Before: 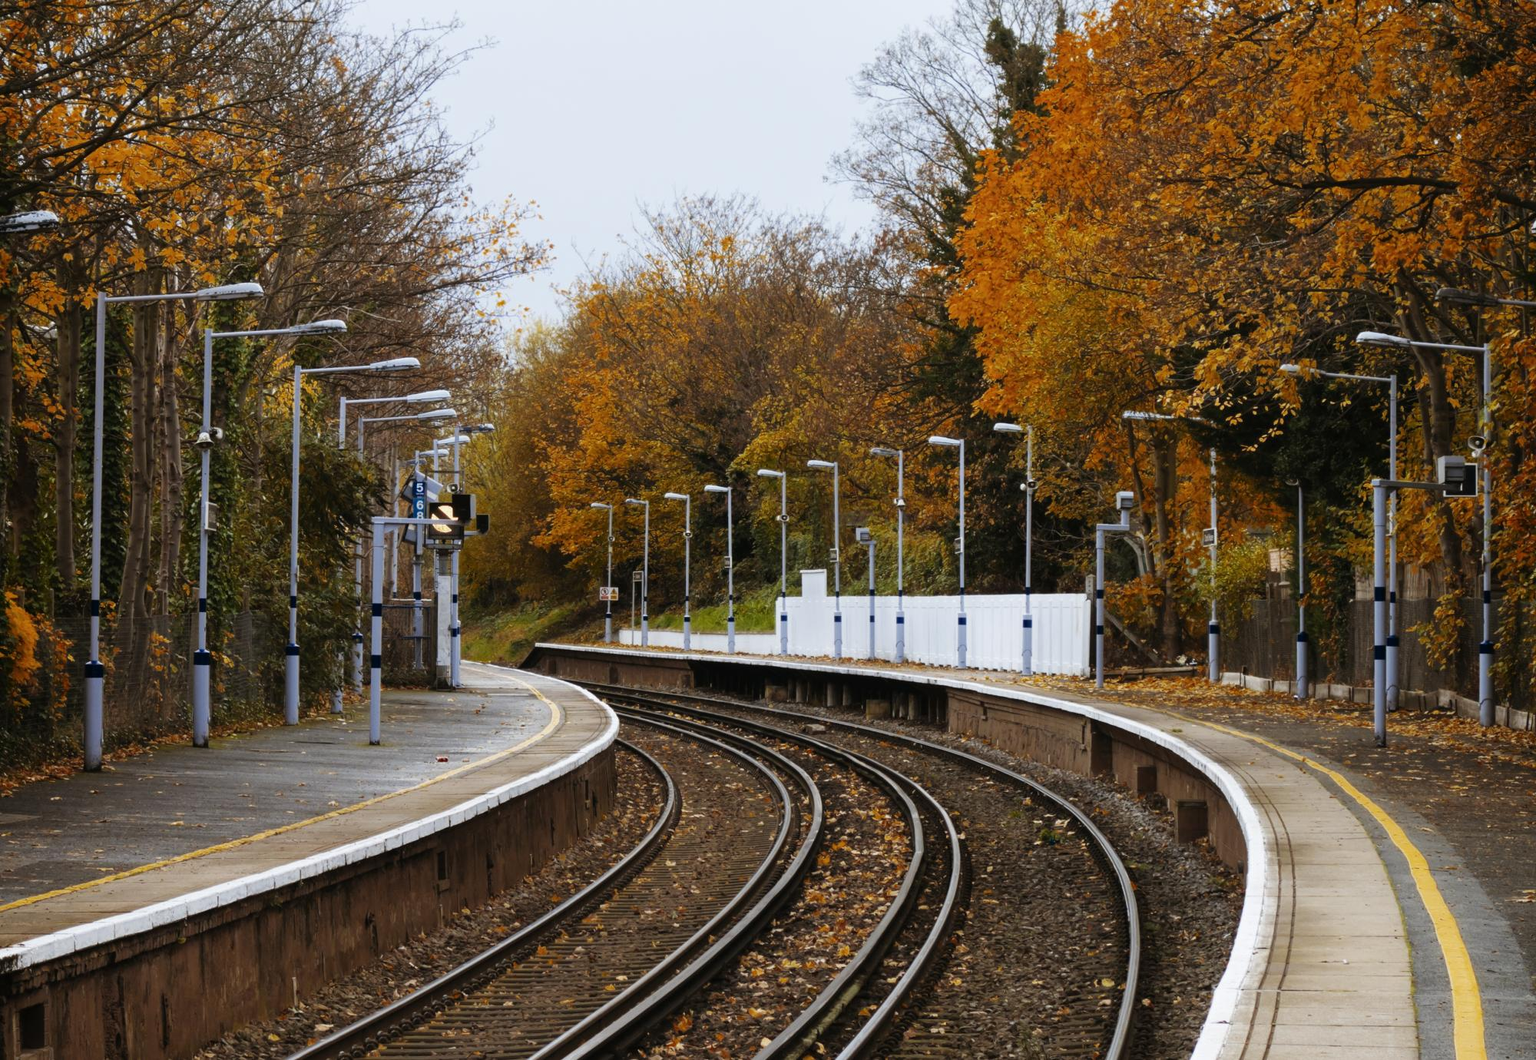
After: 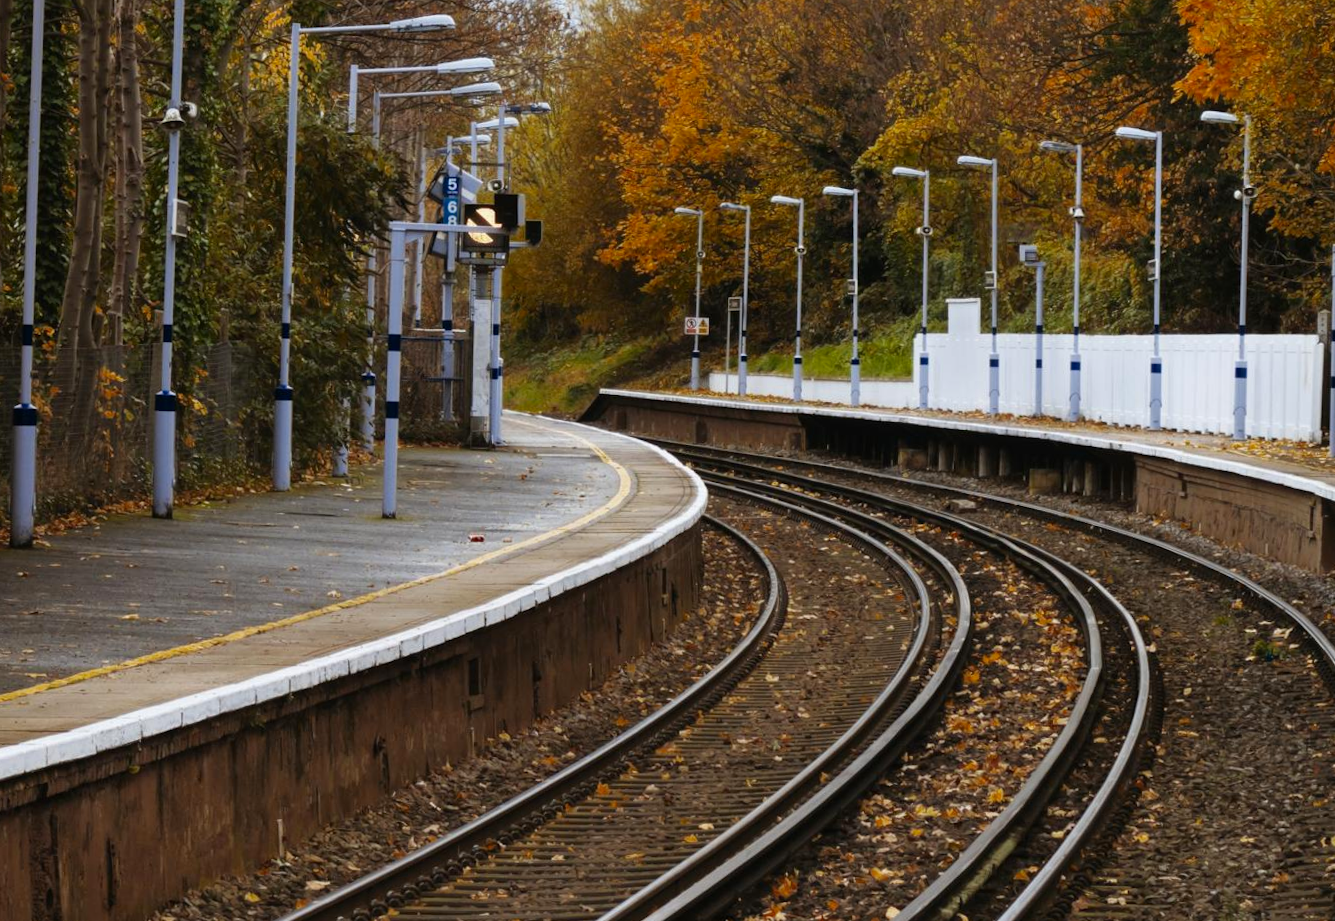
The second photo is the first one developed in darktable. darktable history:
crop and rotate: angle -0.82°, left 3.85%, top 31.828%, right 27.992%
contrast brightness saturation: saturation 0.1
